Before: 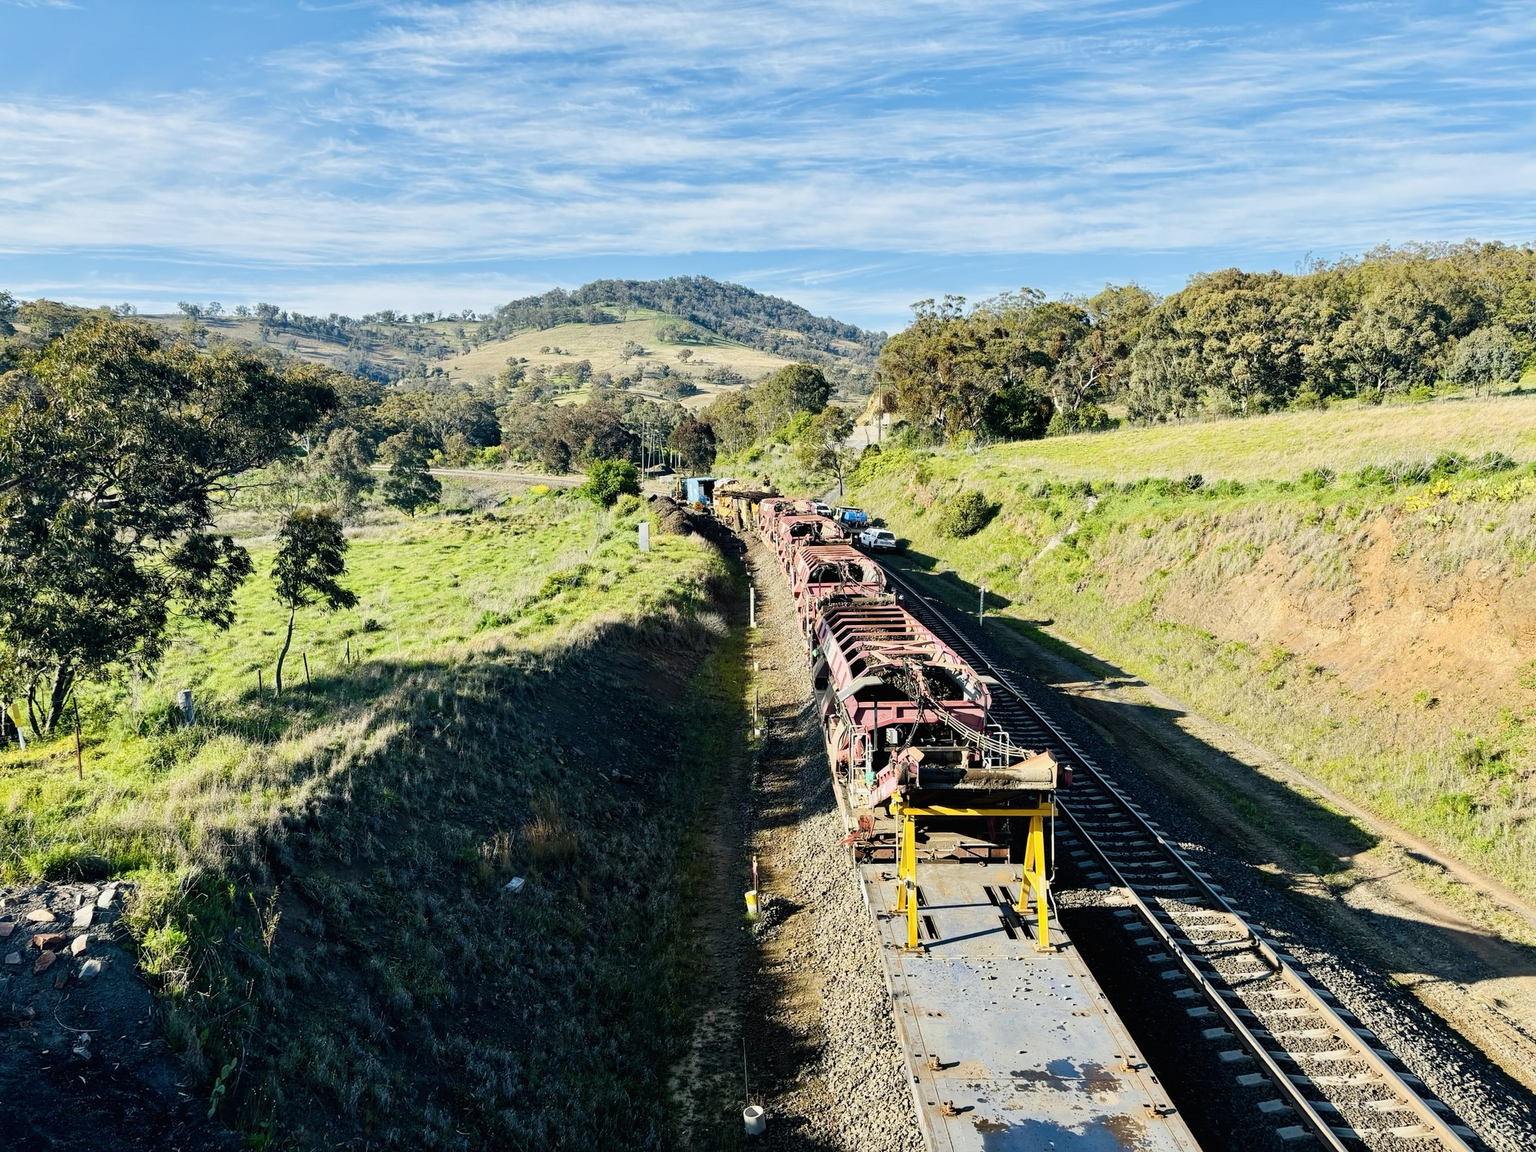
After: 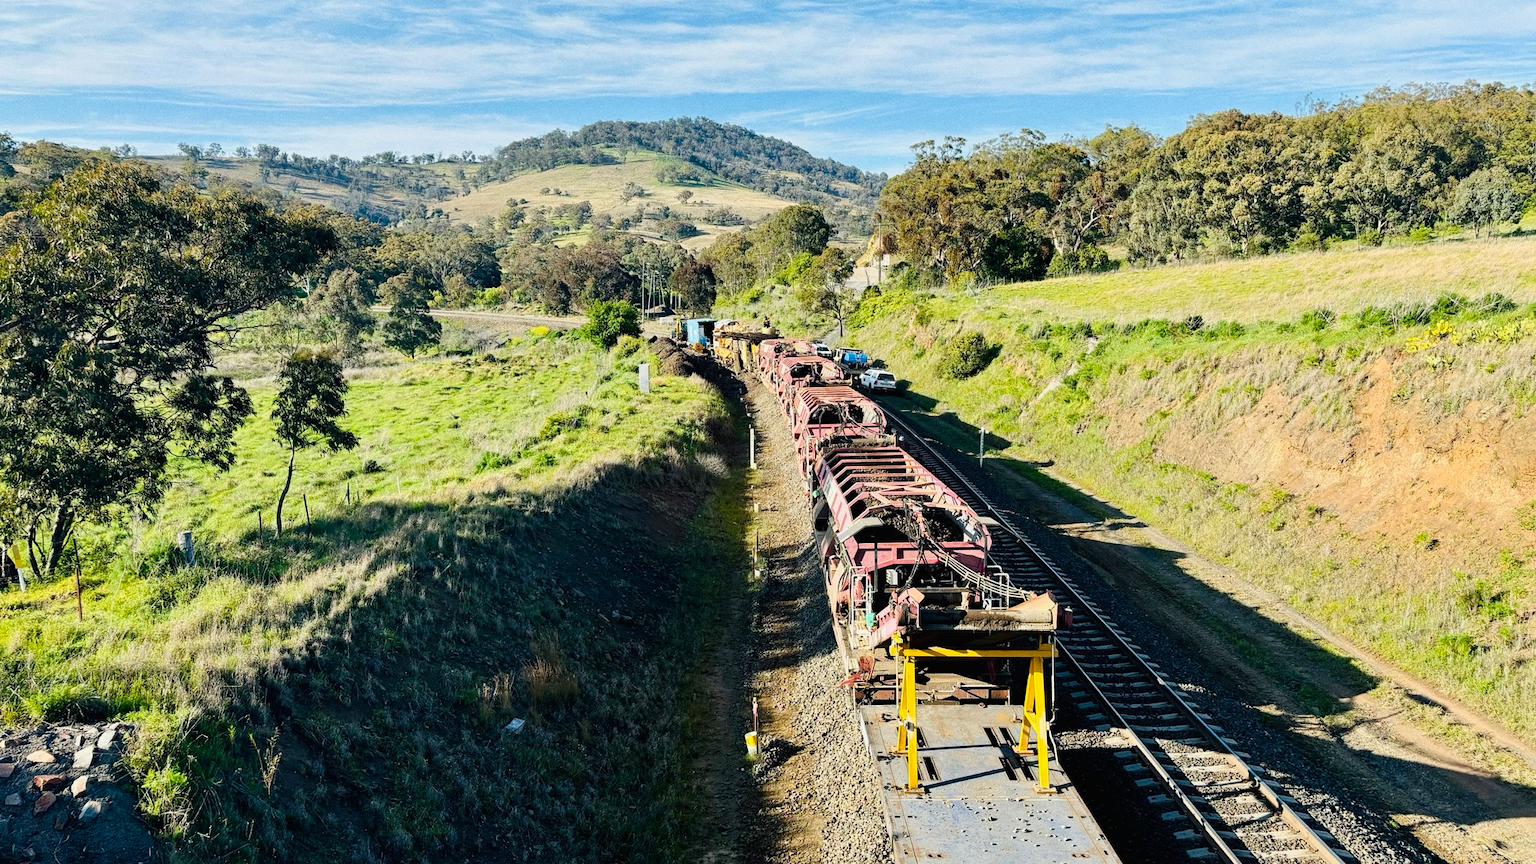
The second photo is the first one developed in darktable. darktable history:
crop: top 13.819%, bottom 11.169%
grain: coarseness 0.09 ISO
